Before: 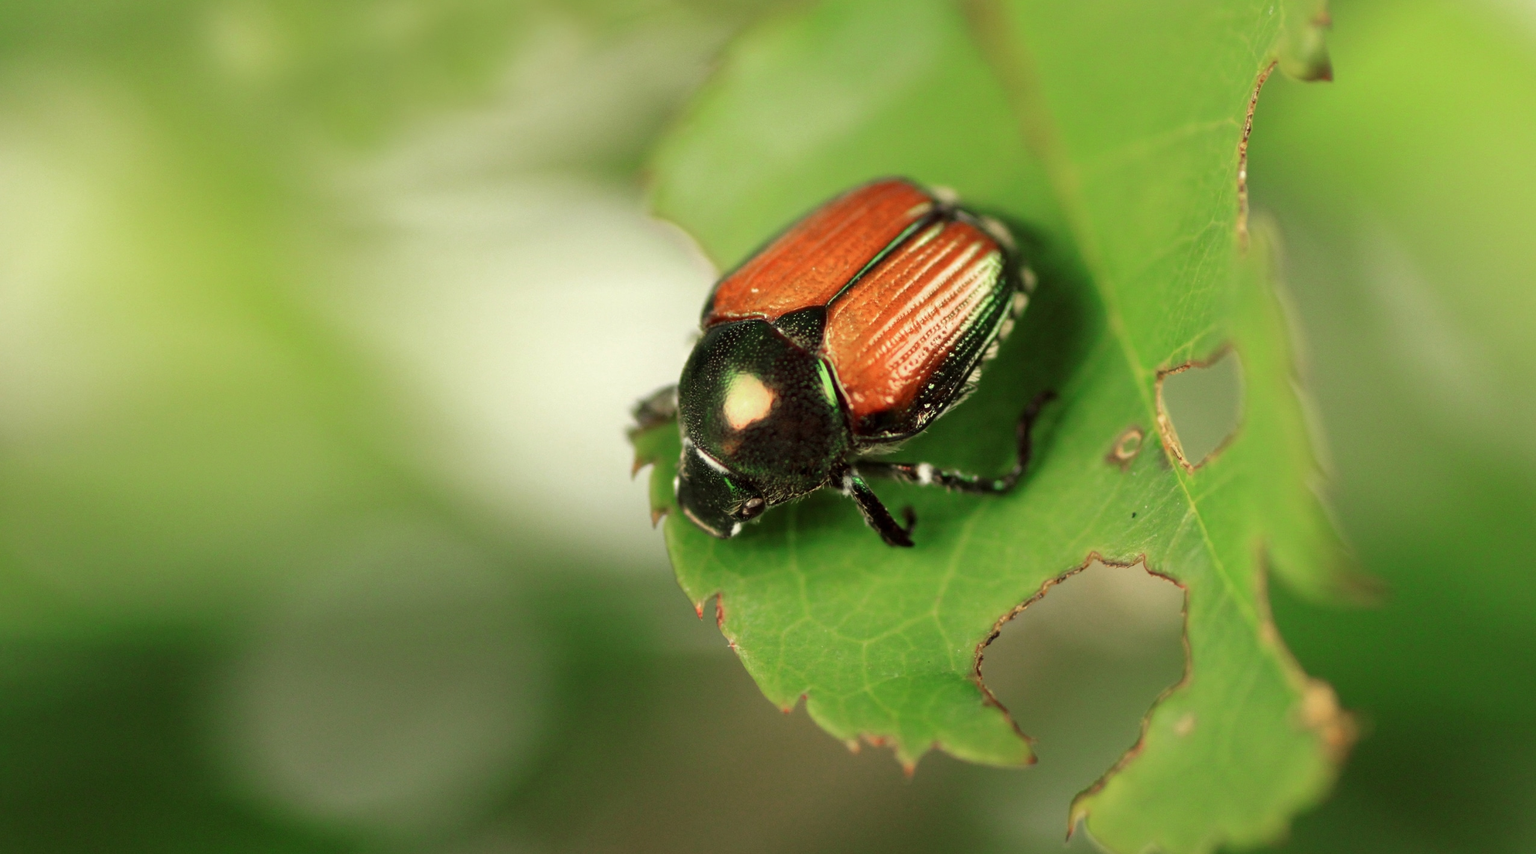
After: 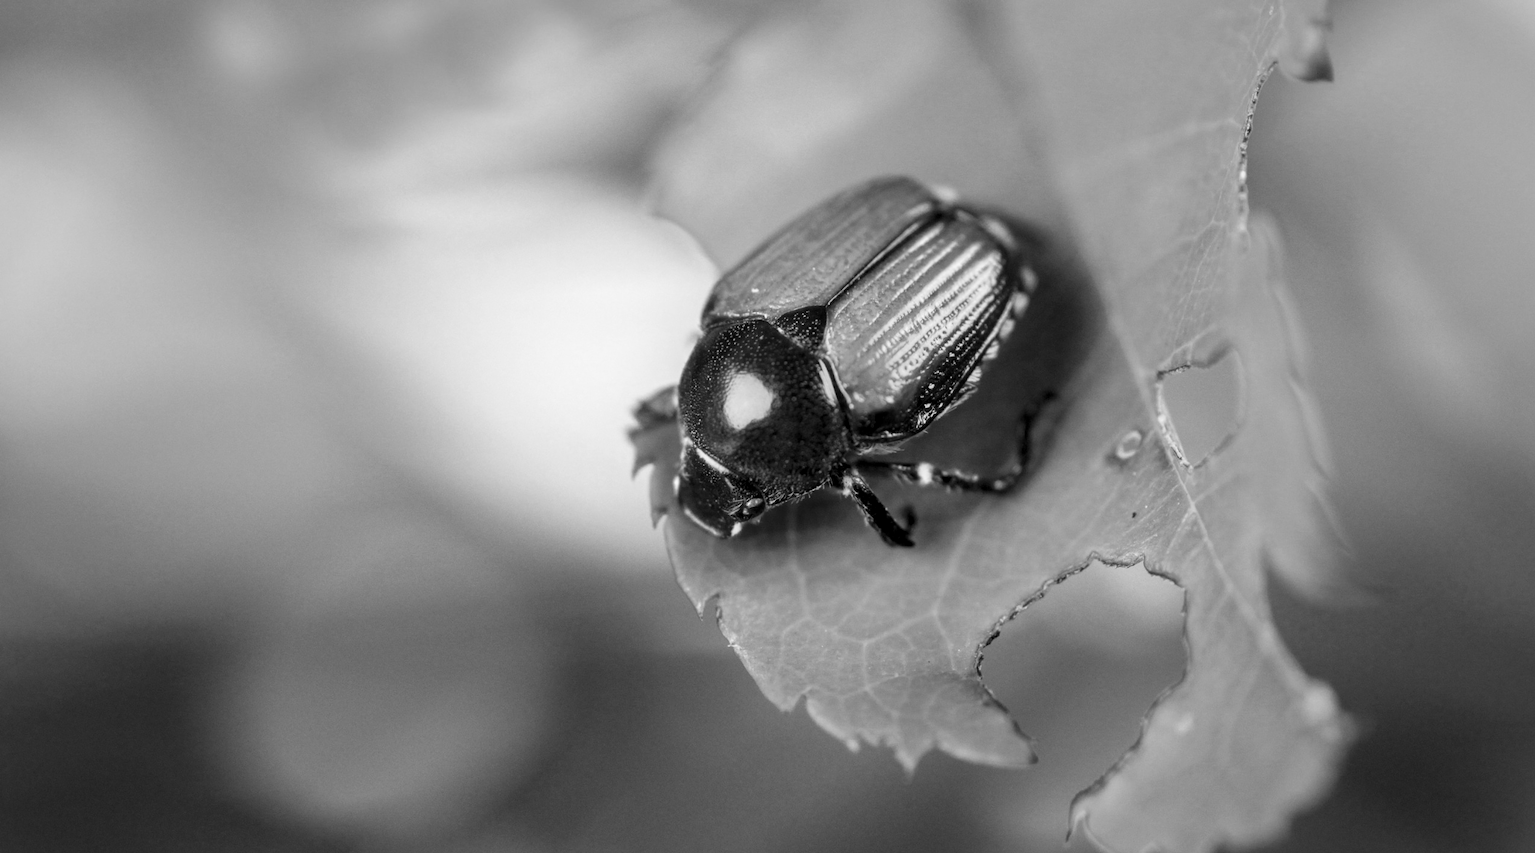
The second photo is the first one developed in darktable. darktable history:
local contrast: on, module defaults
vignetting: fall-off start 64.15%, brightness -0.24, saturation 0.144, width/height ratio 0.88
contrast brightness saturation: contrast 0.198, brightness 0.162, saturation 0.215
color zones: curves: ch0 [(0, 0.6) (0.129, 0.585) (0.193, 0.596) (0.429, 0.5) (0.571, 0.5) (0.714, 0.5) (0.857, 0.5) (1, 0.6)]; ch1 [(0, 0.453) (0.112, 0.245) (0.213, 0.252) (0.429, 0.233) (0.571, 0.231) (0.683, 0.242) (0.857, 0.296) (1, 0.453)]
color calibration: output gray [0.22, 0.42, 0.37, 0], gray › normalize channels true, illuminant same as pipeline (D50), adaptation XYZ, x 0.346, y 0.358, temperature 5017.12 K, gamut compression 0
